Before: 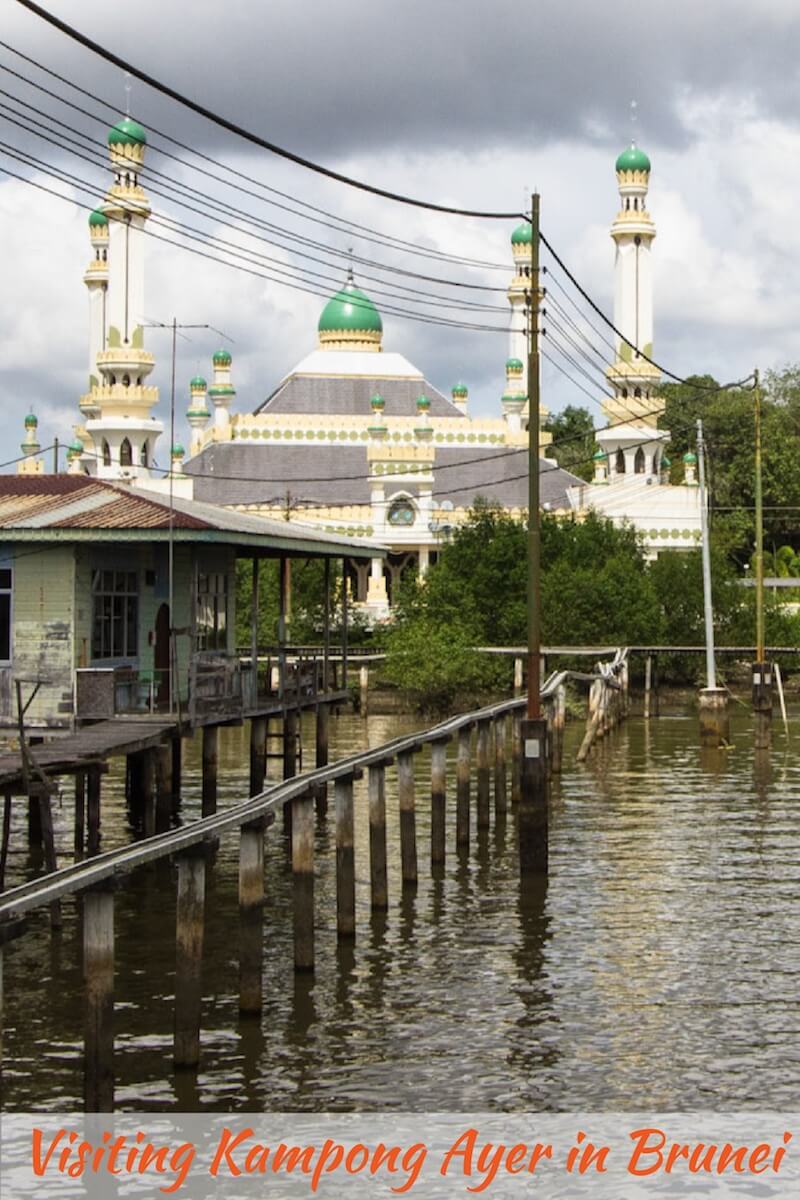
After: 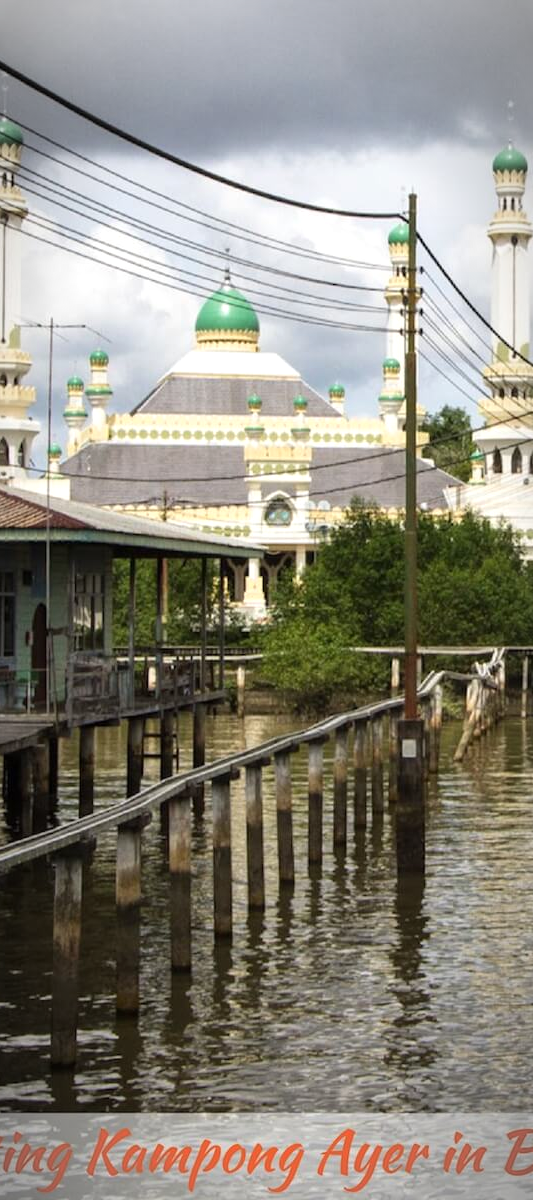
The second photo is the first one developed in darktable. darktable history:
crop: left 15.419%, right 17.914%
vignetting: fall-off start 87%, automatic ratio true
exposure: exposure 0.2 EV, compensate highlight preservation false
white balance: emerald 1
